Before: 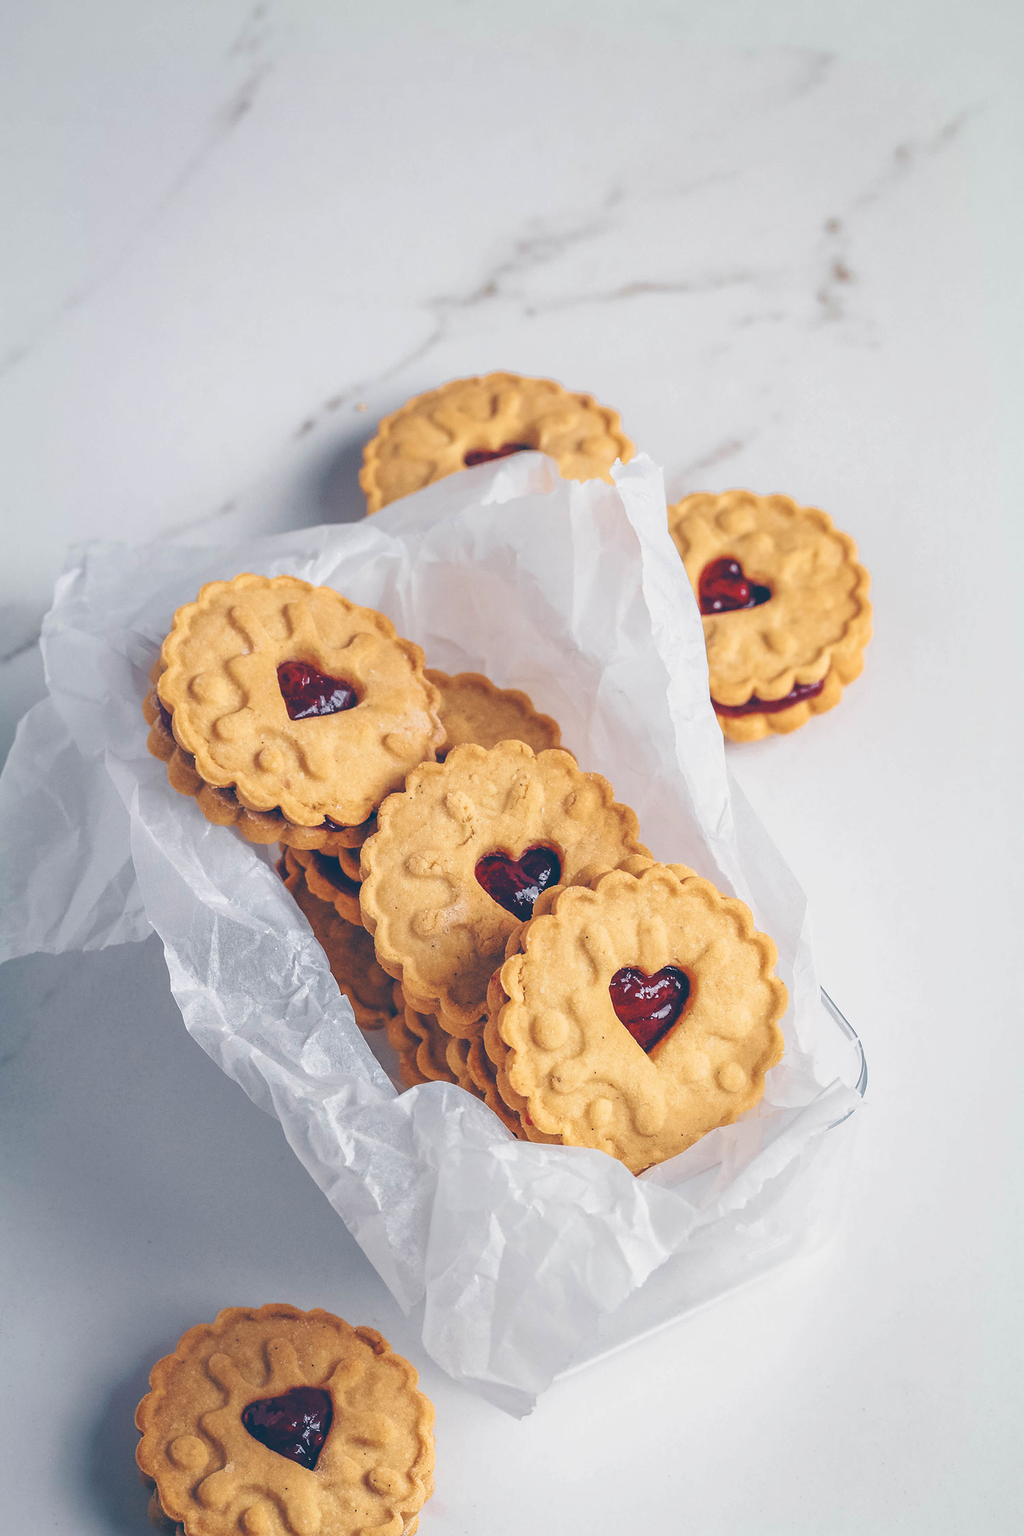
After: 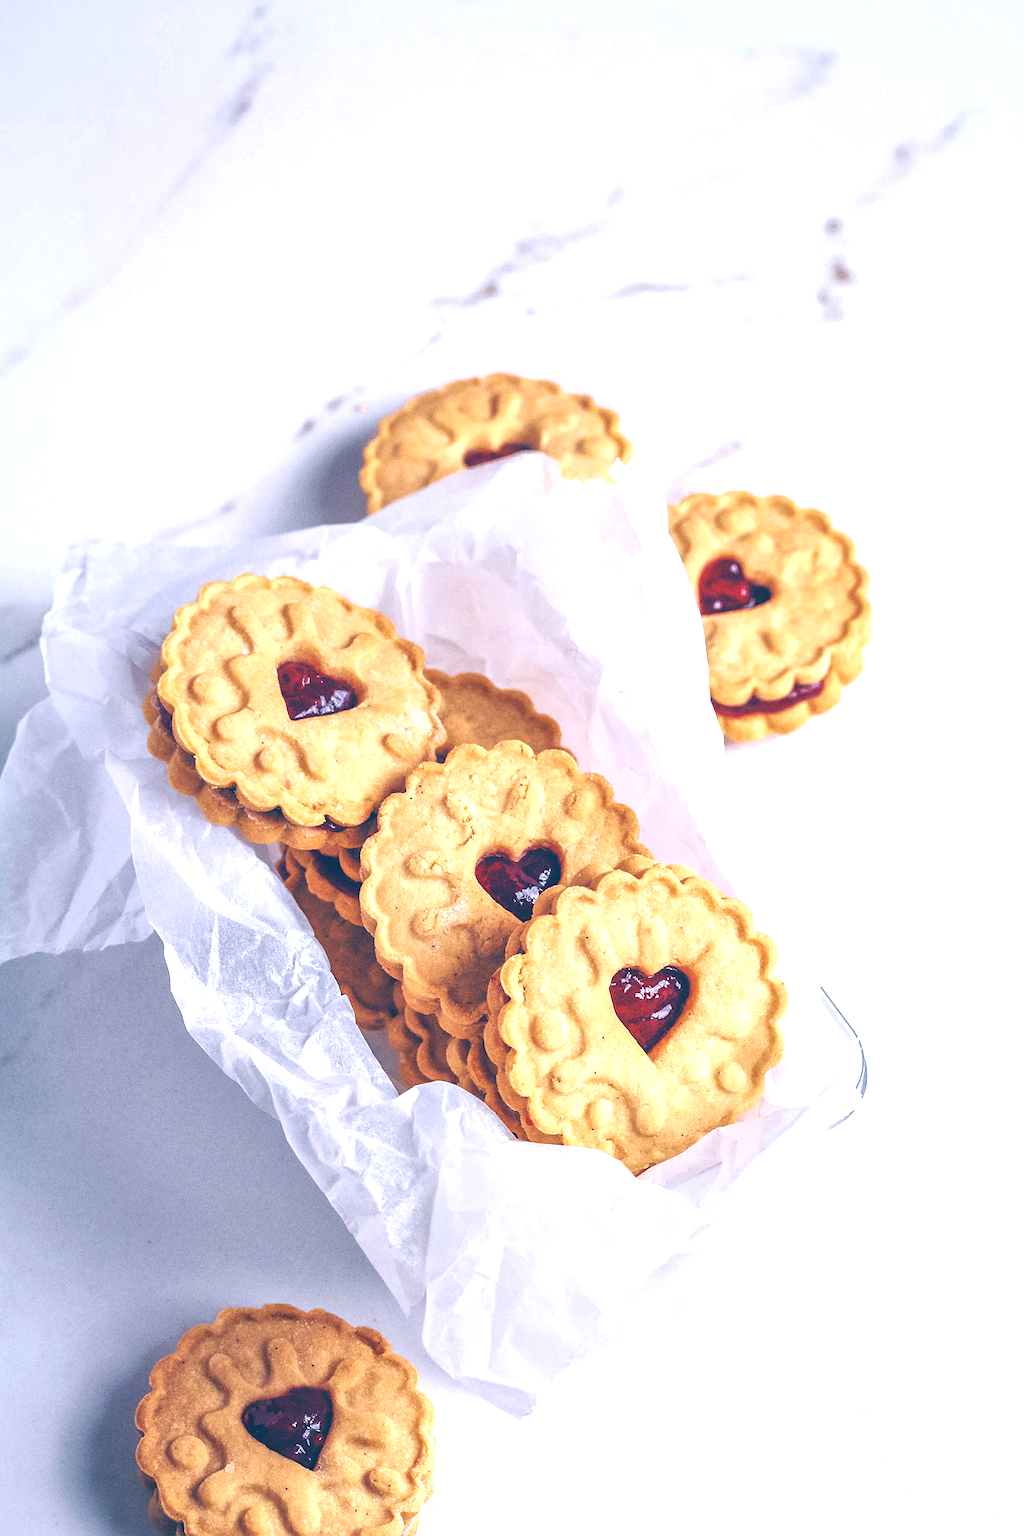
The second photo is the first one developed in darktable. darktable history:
white balance: red 1.004, blue 1.096
grain: coarseness 0.09 ISO
local contrast: mode bilateral grid, contrast 20, coarseness 50, detail 148%, midtone range 0.2
exposure: black level correction 0, exposure 0.68 EV, compensate exposure bias true, compensate highlight preservation false
